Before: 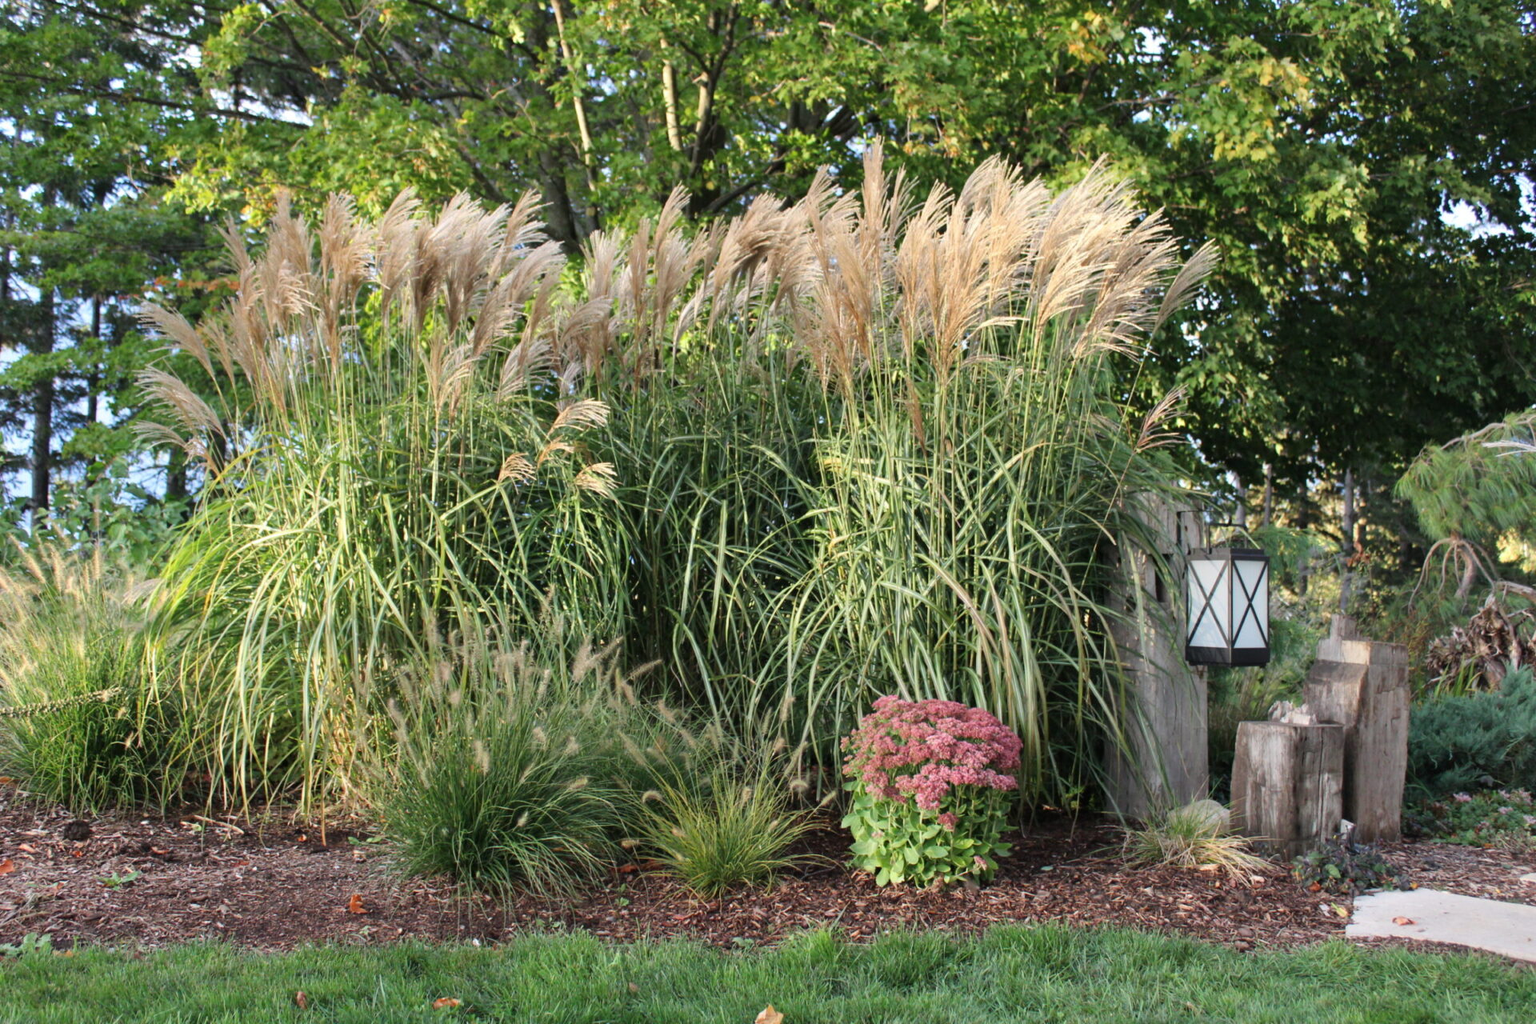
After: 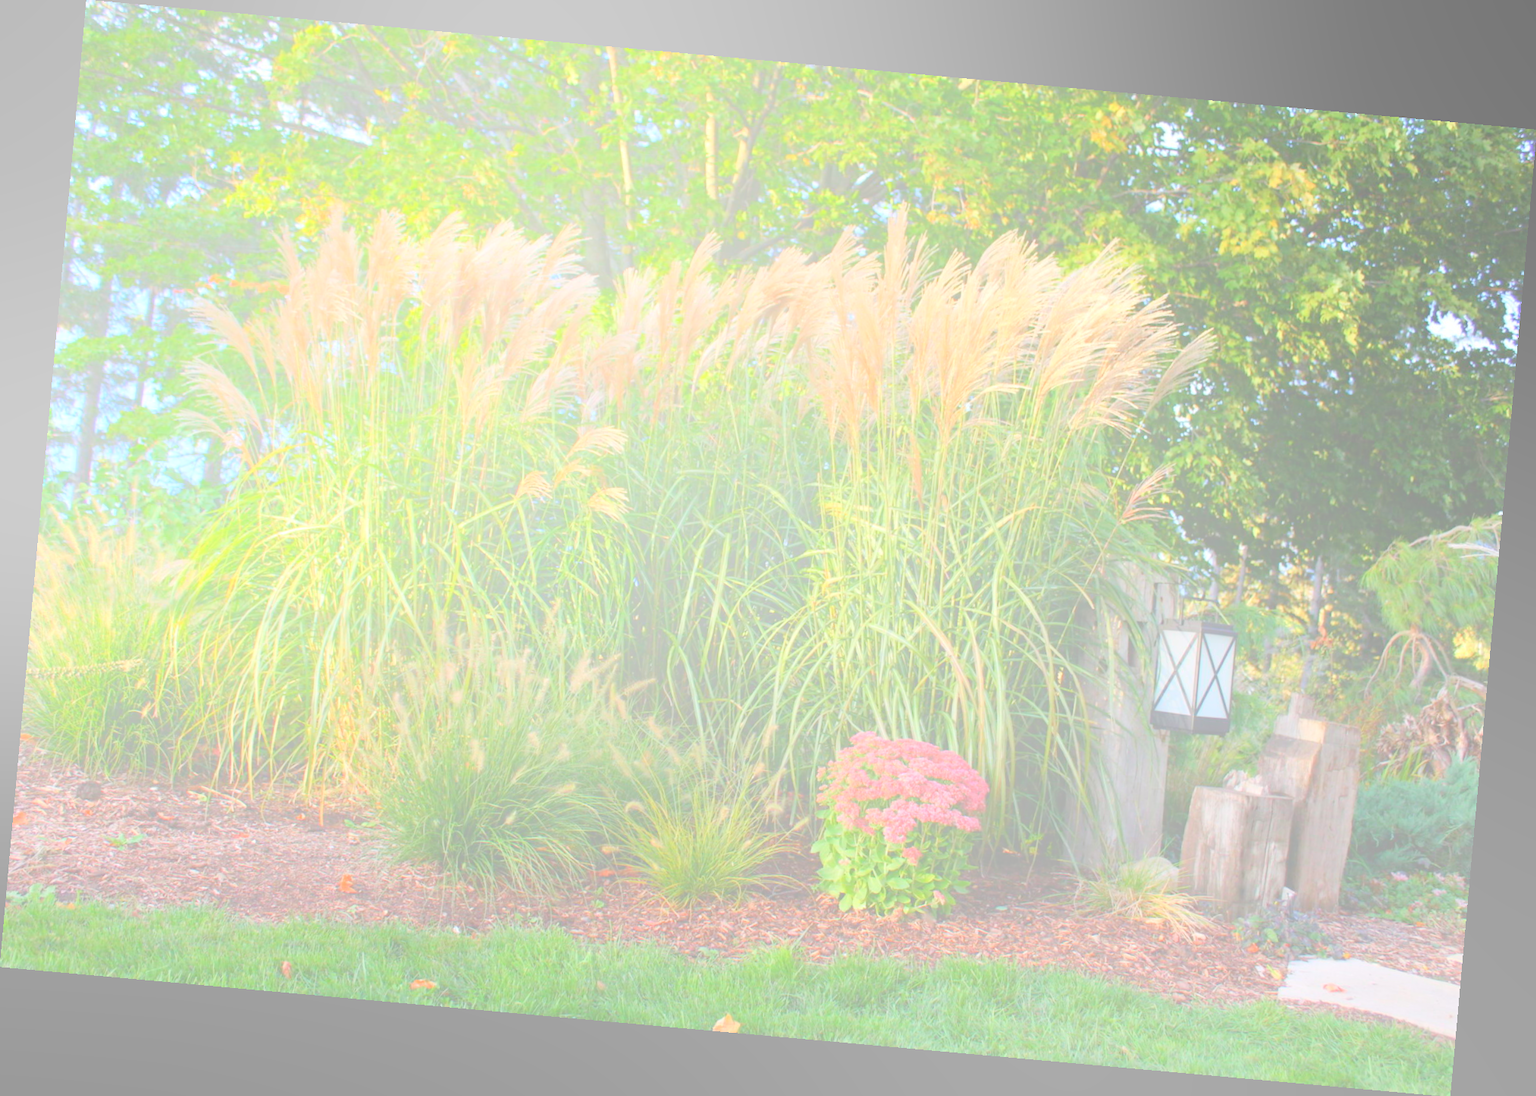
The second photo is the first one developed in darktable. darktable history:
rotate and perspective: rotation 5.12°, automatic cropping off
bloom: size 85%, threshold 5%, strength 85%
